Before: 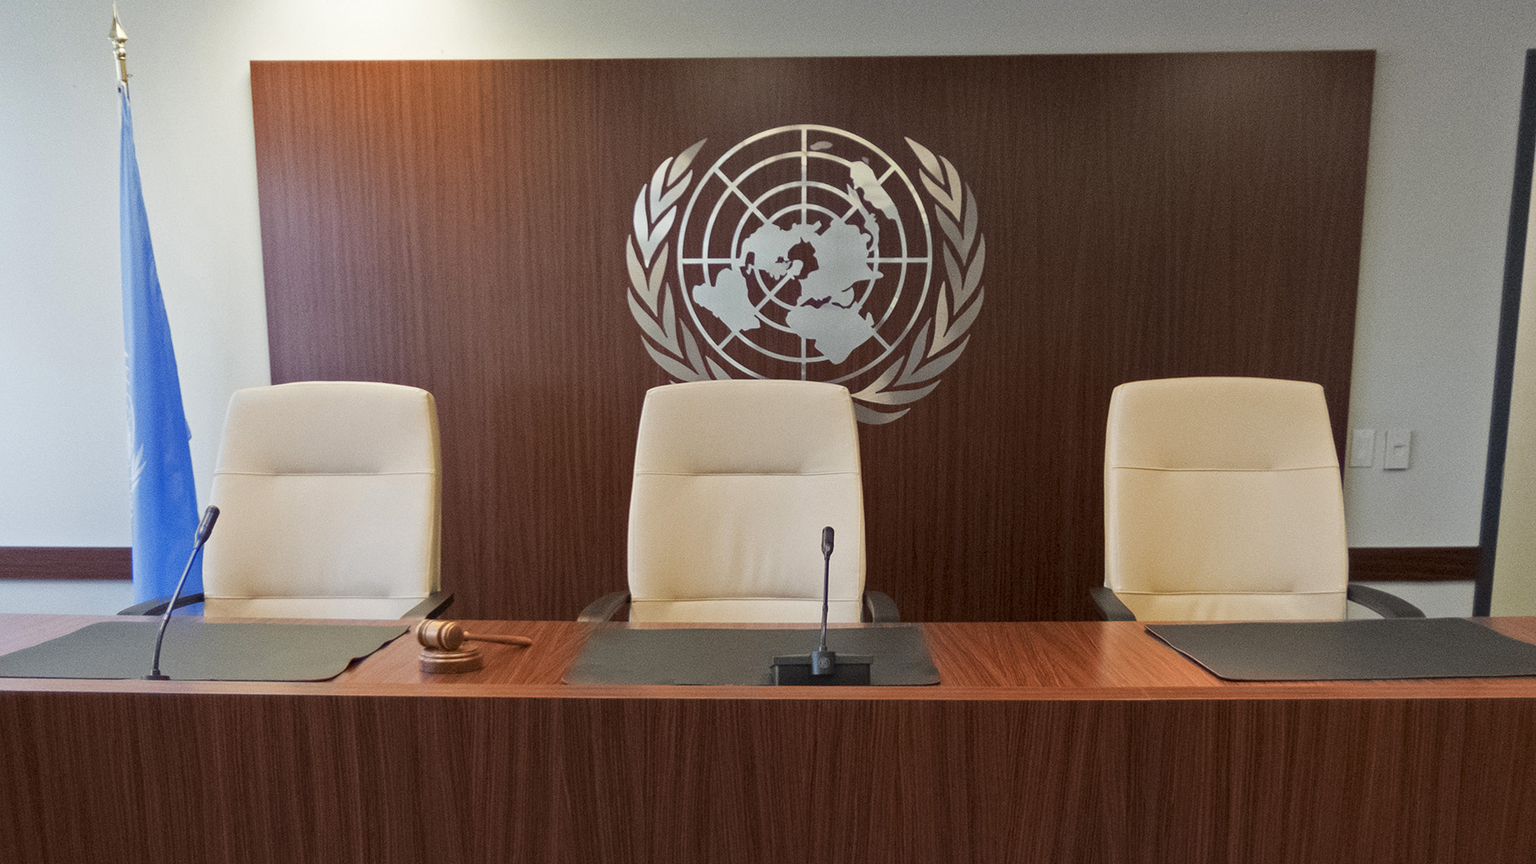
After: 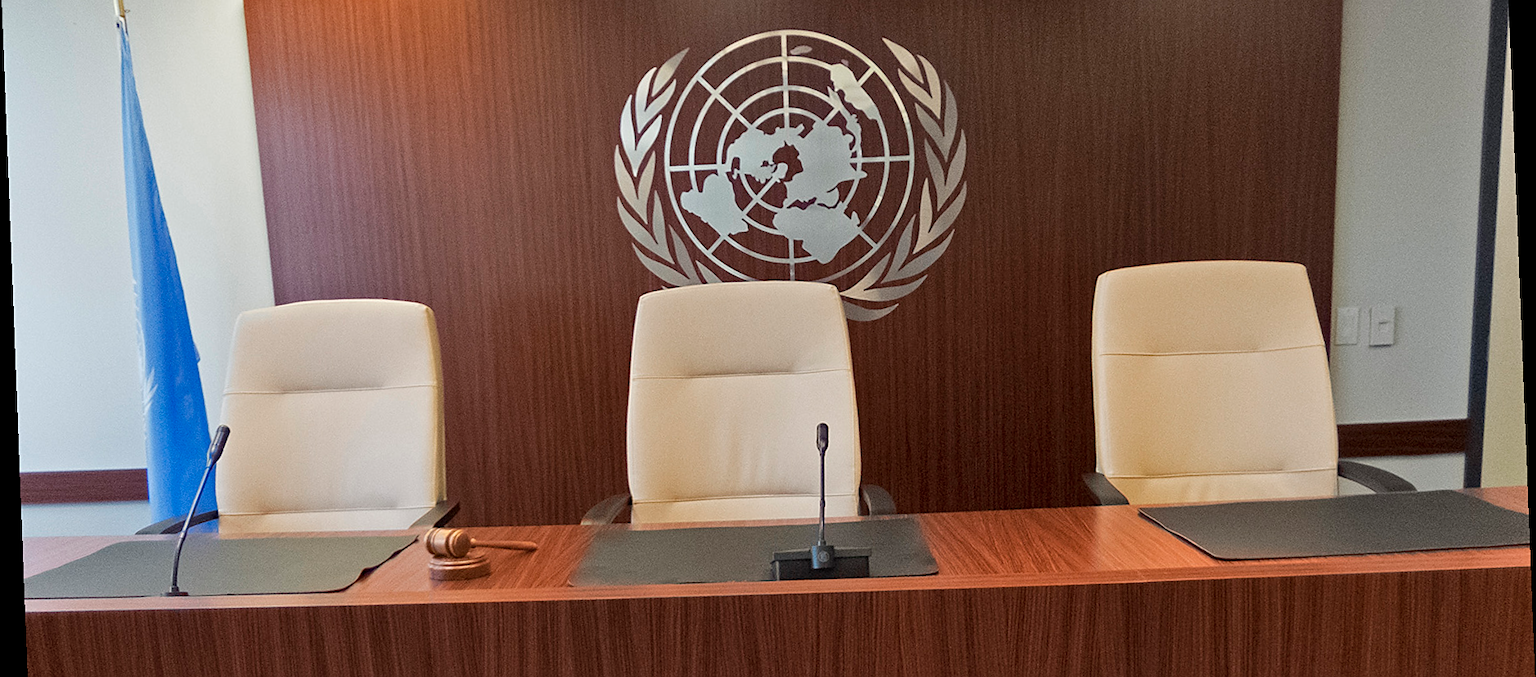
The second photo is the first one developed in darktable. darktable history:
crop: top 13.819%, bottom 11.169%
rotate and perspective: rotation -2.22°, lens shift (horizontal) -0.022, automatic cropping off
sharpen: radius 1.864, amount 0.398, threshold 1.271
shadows and highlights: shadows 37.27, highlights -28.18, soften with gaussian
